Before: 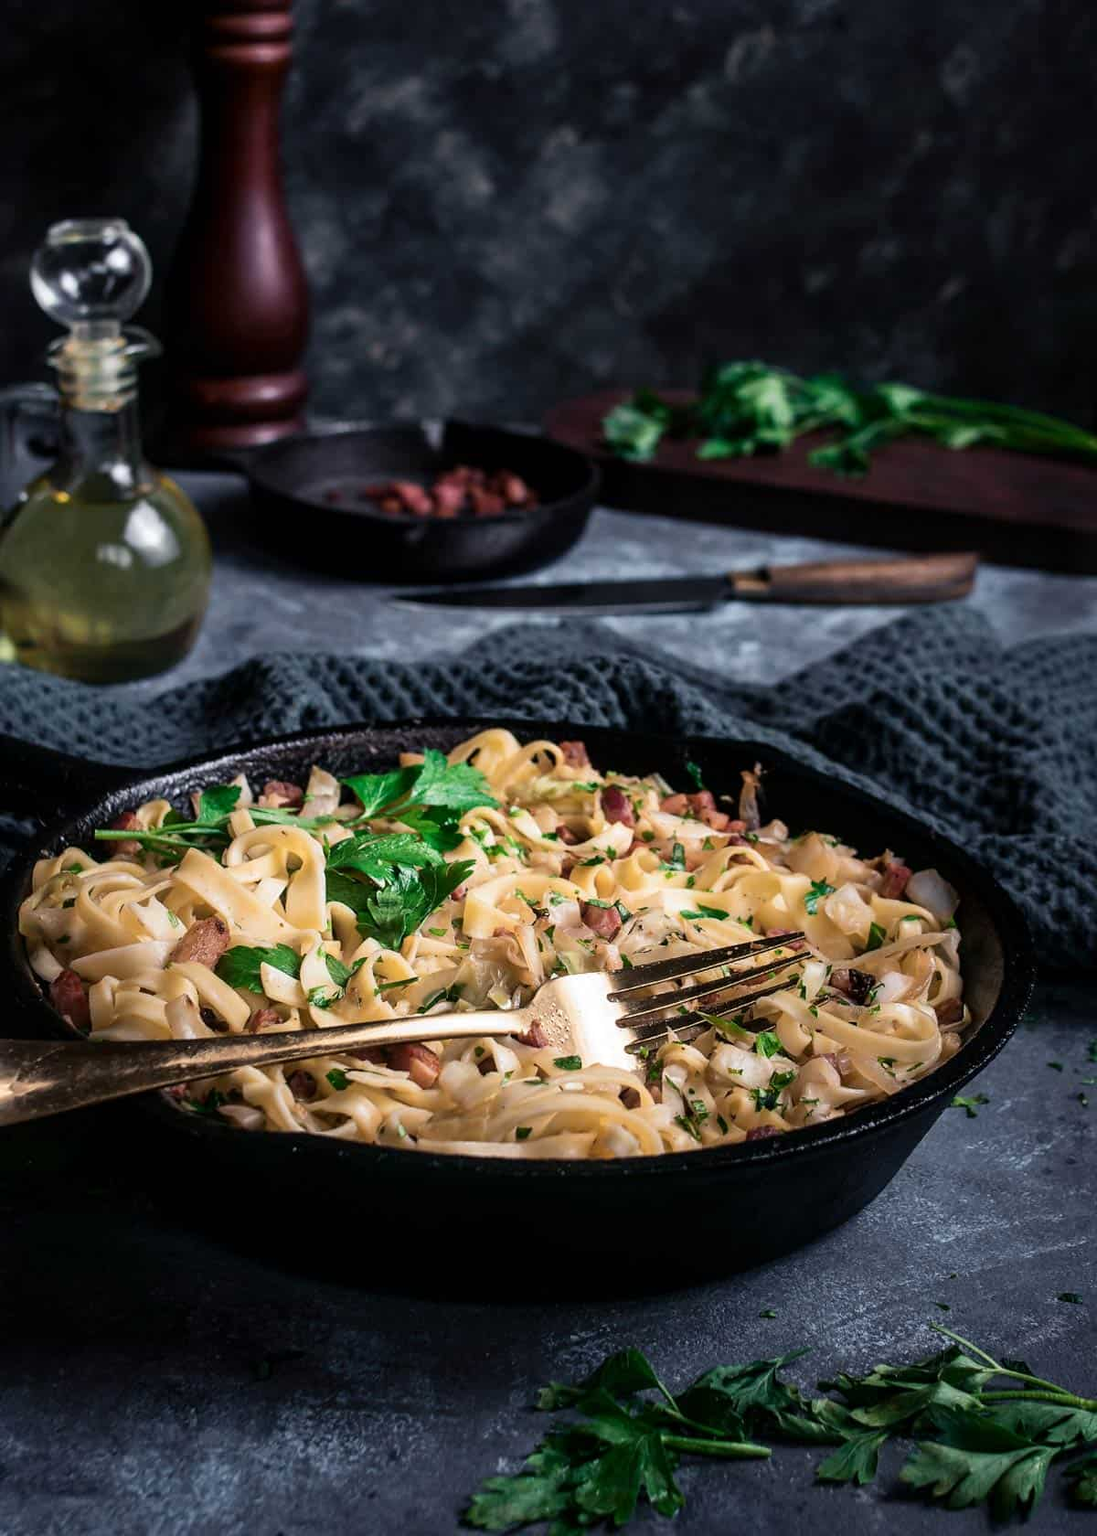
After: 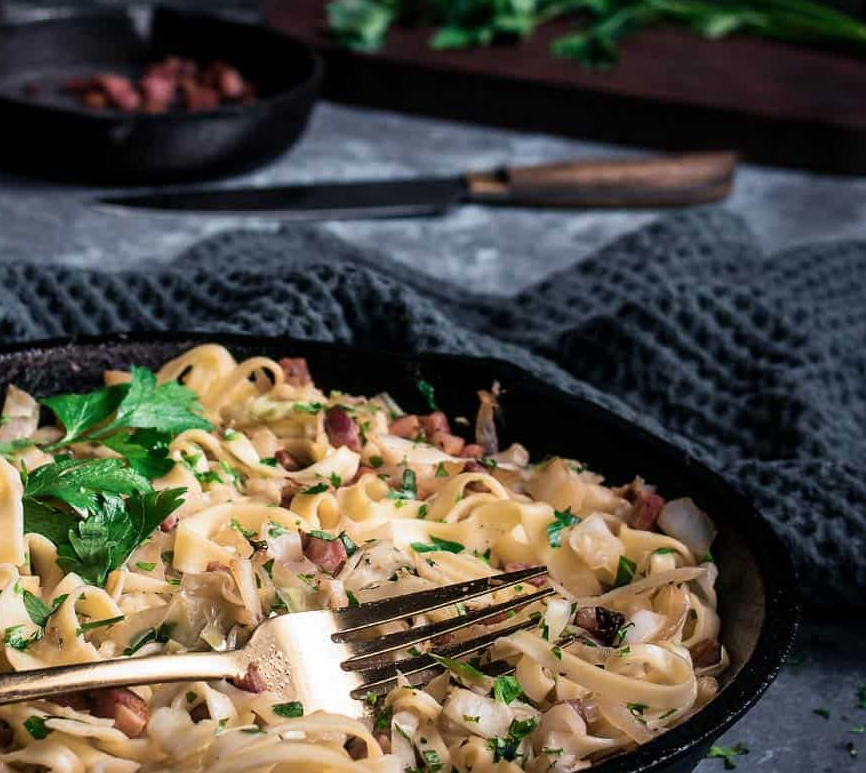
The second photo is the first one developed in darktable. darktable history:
contrast brightness saturation: saturation -0.05
crop and rotate: left 27.756%, top 26.974%, bottom 27.011%
